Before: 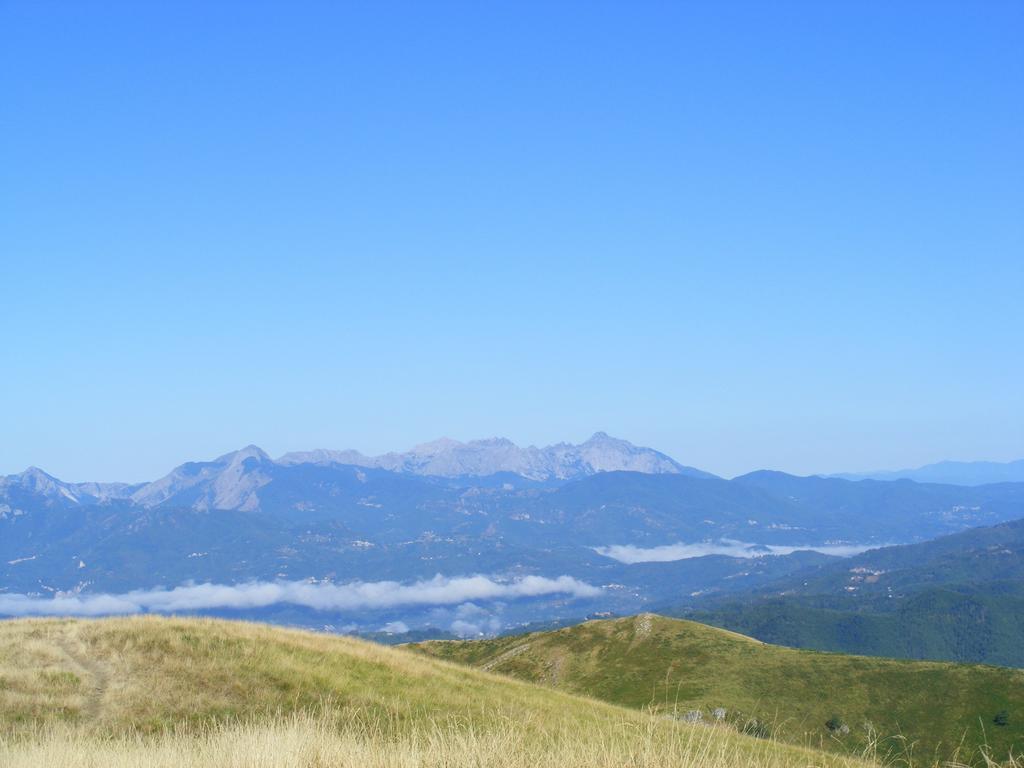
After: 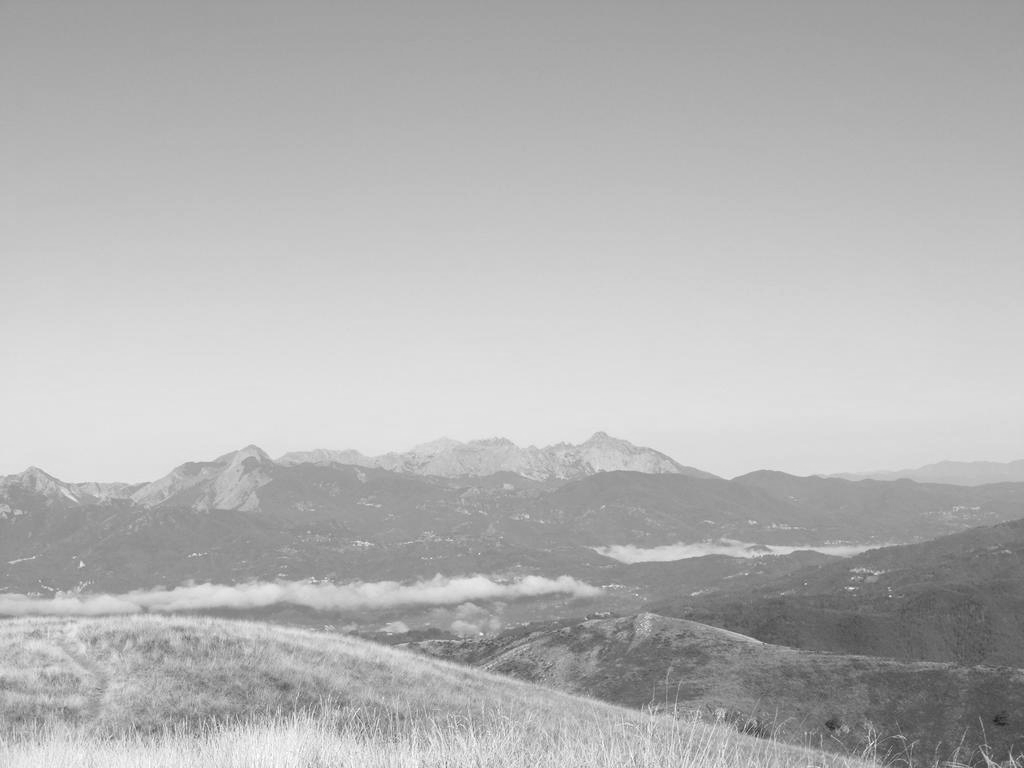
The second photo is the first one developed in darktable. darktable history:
monochrome: on, module defaults
exposure: black level correction 0.001, exposure 0.3 EV, compensate highlight preservation false
